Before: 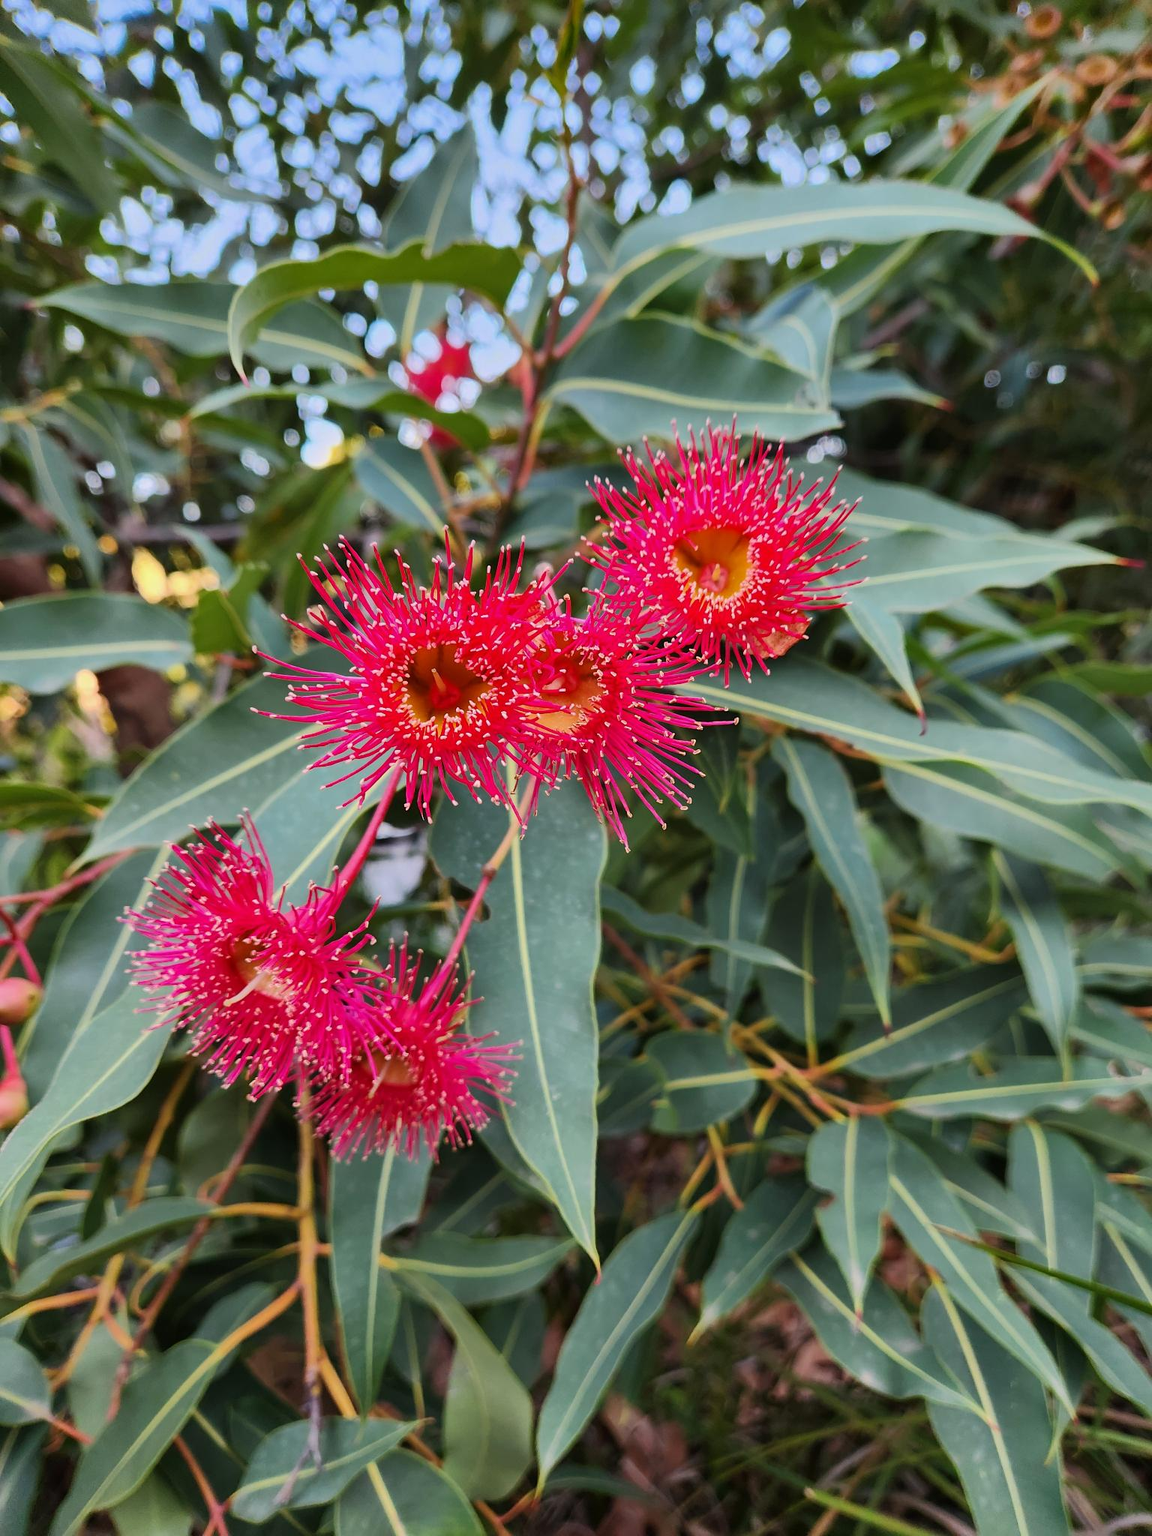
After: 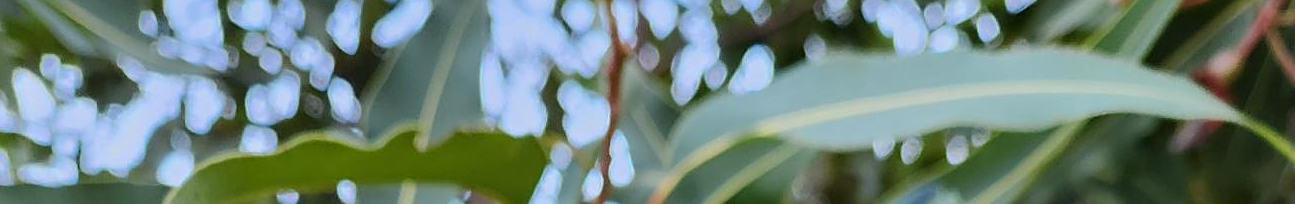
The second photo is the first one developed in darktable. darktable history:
sharpen: on, module defaults
crop and rotate: left 9.644%, top 9.491%, right 6.021%, bottom 80.509%
